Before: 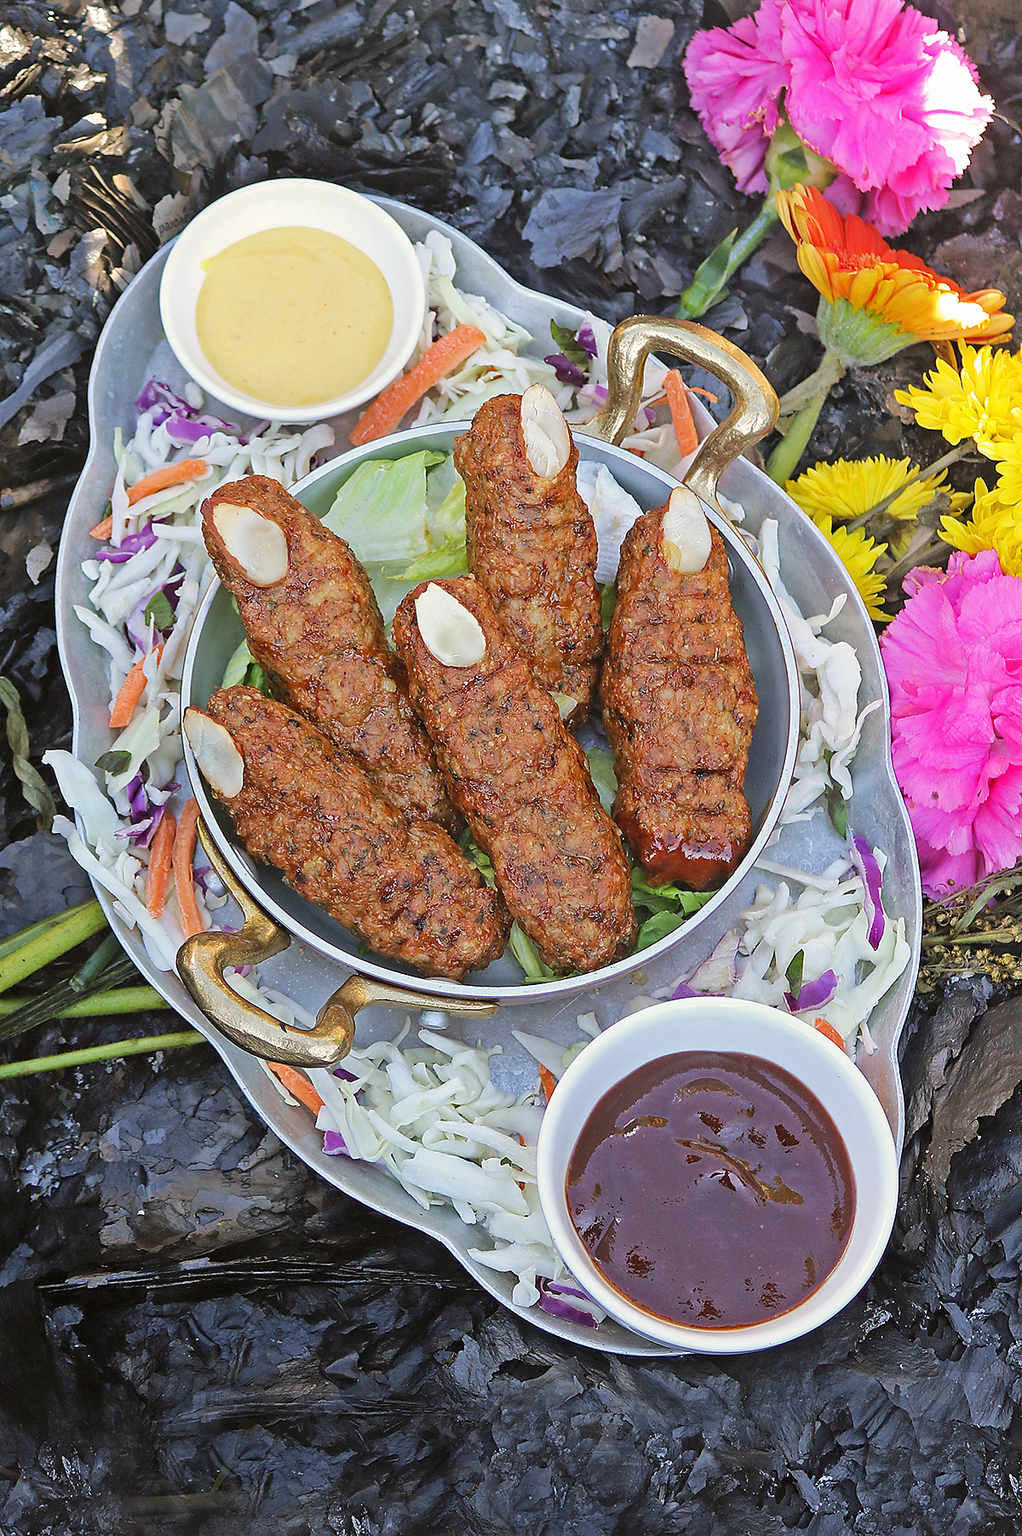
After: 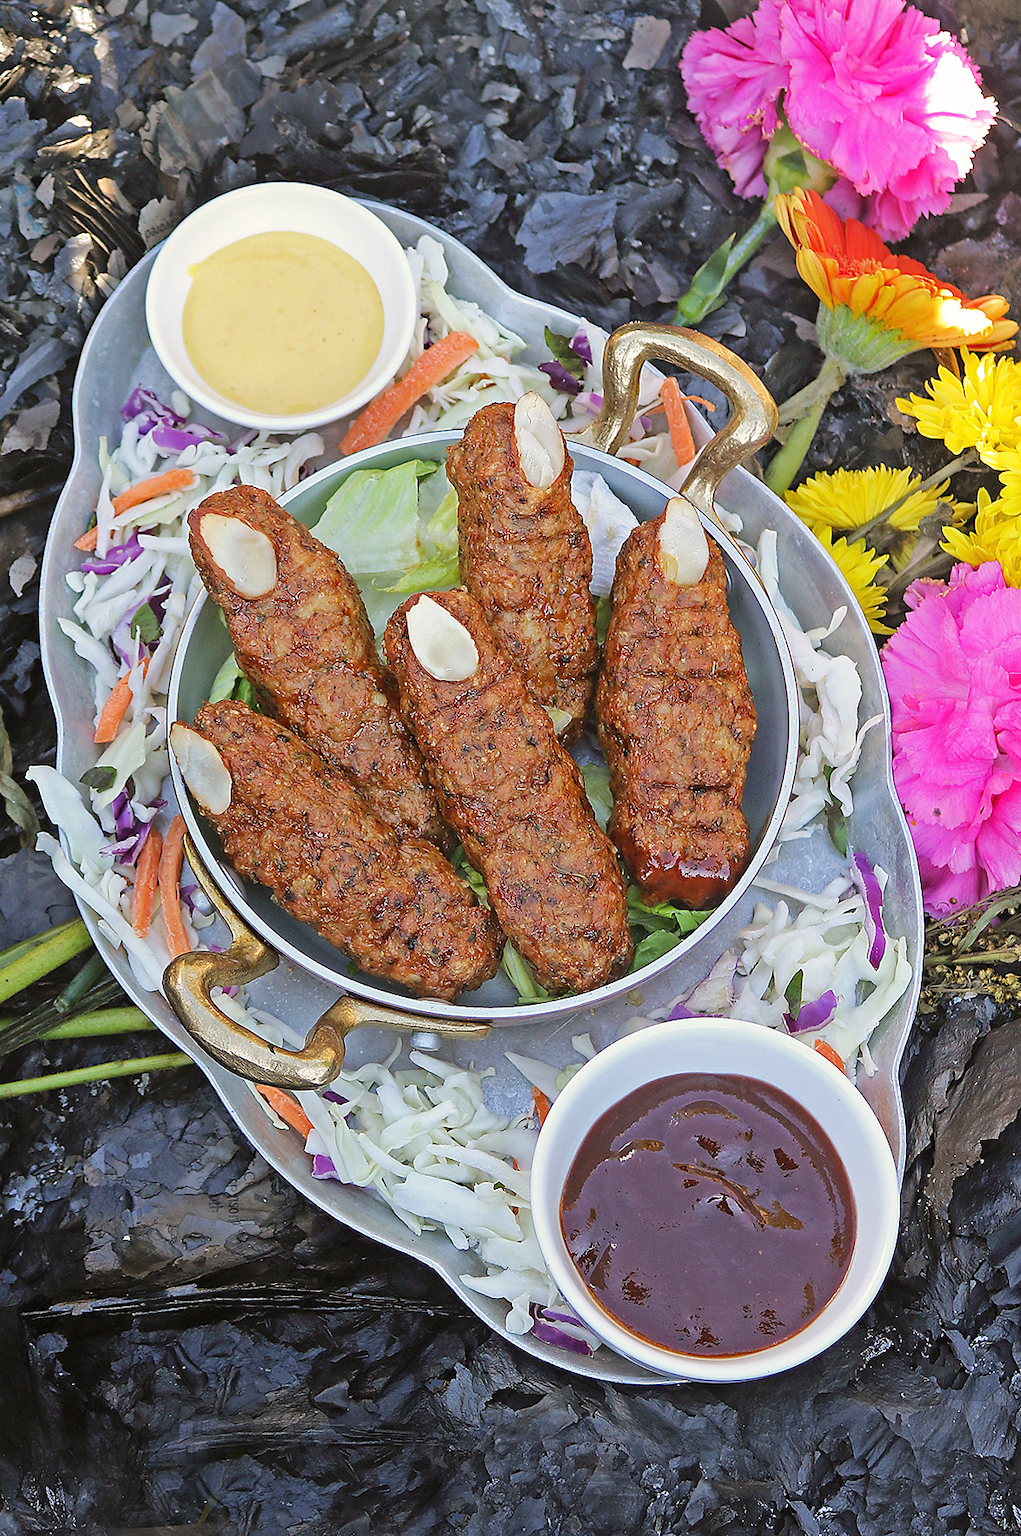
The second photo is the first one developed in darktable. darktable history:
white balance: emerald 1
crop: left 1.743%, right 0.268%, bottom 2.011%
